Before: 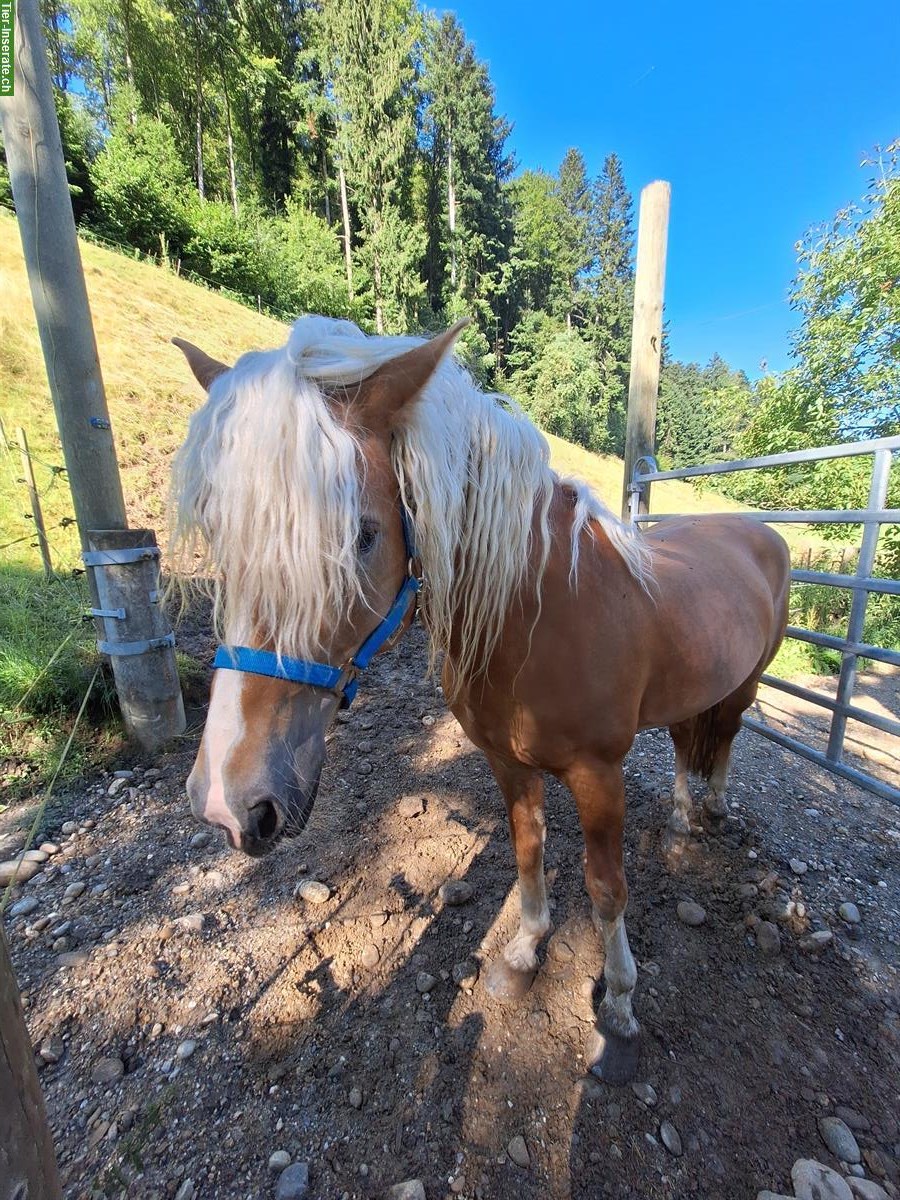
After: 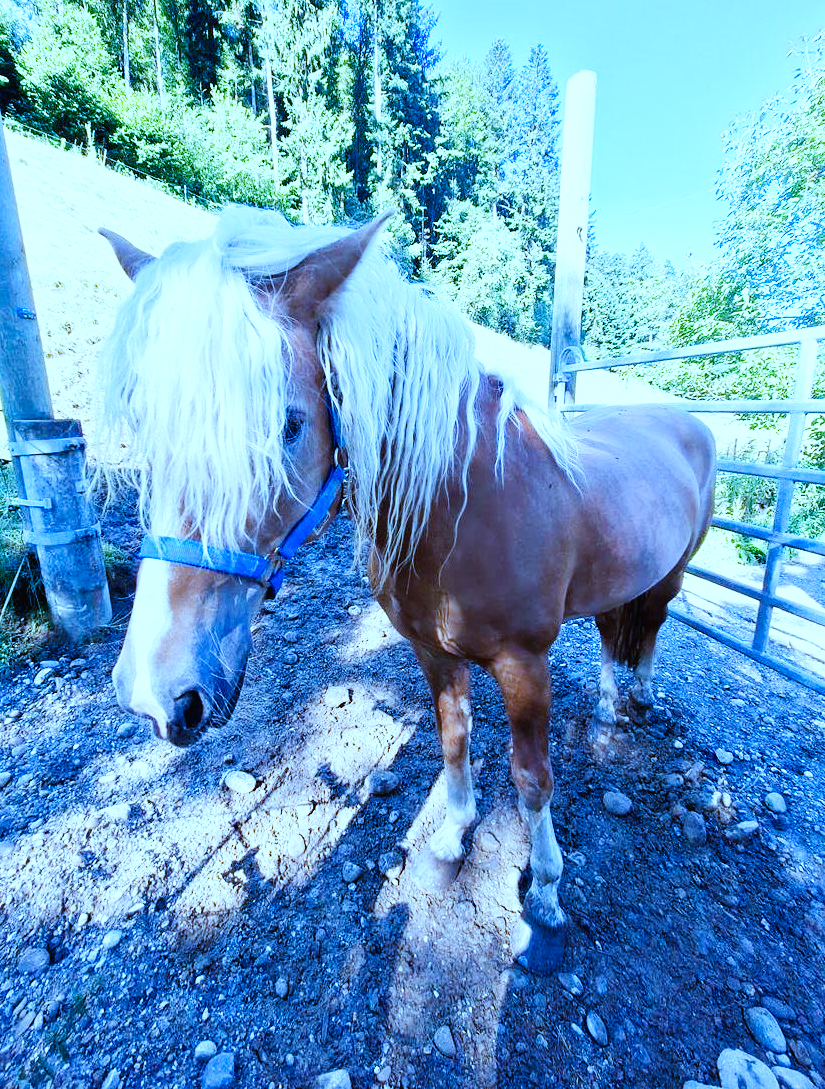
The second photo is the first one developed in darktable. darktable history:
exposure: black level correction 0.001, exposure 0.014 EV, compensate highlight preservation false
base curve: curves: ch0 [(0, 0.003) (0.001, 0.002) (0.006, 0.004) (0.02, 0.022) (0.048, 0.086) (0.094, 0.234) (0.162, 0.431) (0.258, 0.629) (0.385, 0.8) (0.548, 0.918) (0.751, 0.988) (1, 1)], preserve colors none
crop and rotate: left 8.262%, top 9.226%
color correction: highlights a* -10.04, highlights b* -10.37
white balance: red 0.766, blue 1.537
